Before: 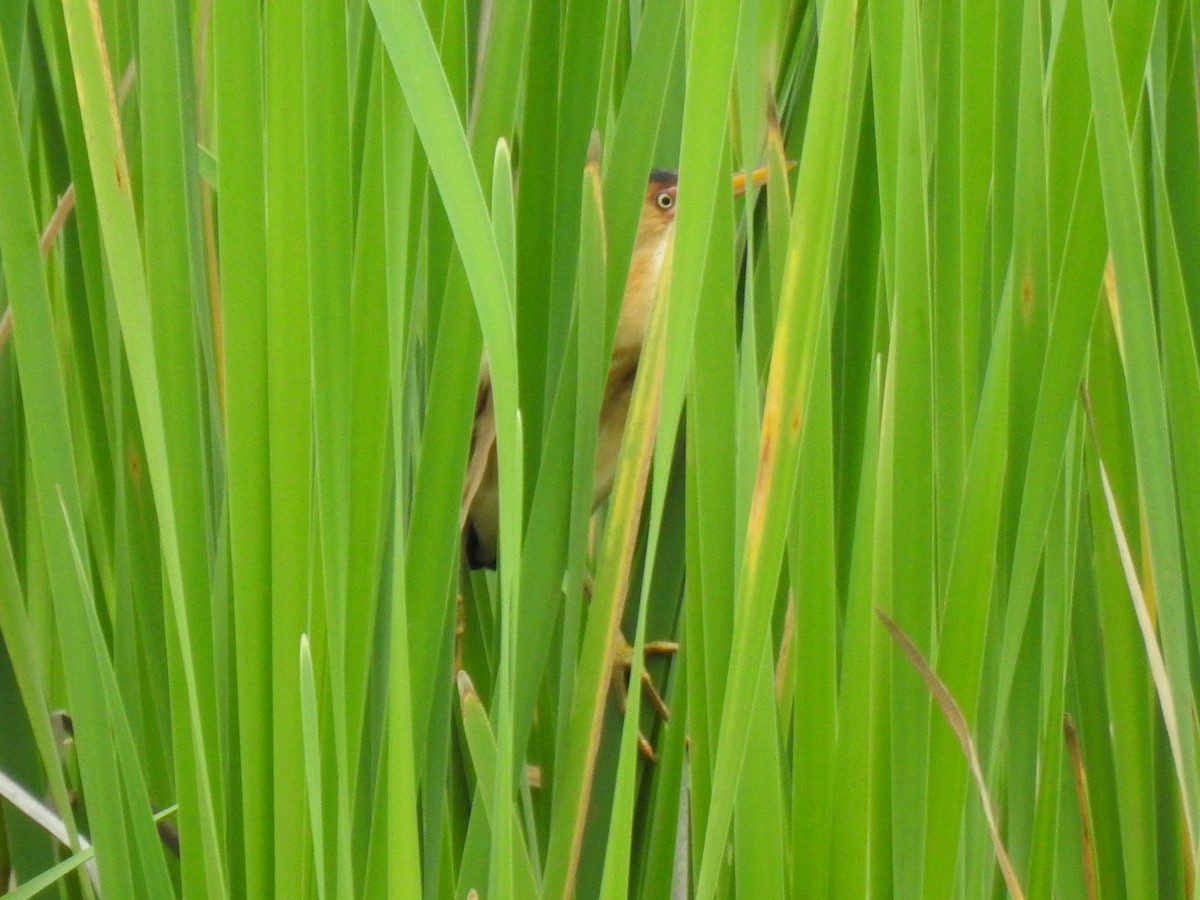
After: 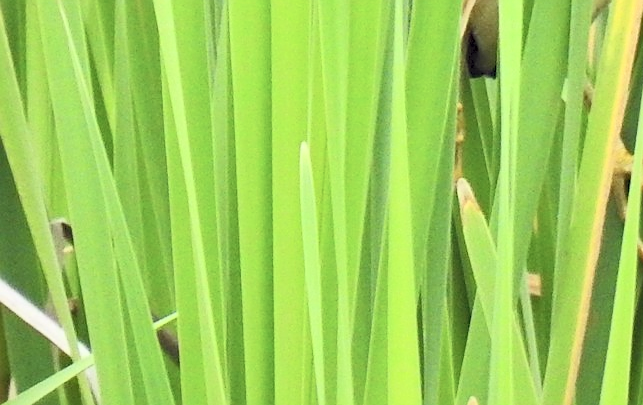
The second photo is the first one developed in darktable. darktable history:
crop and rotate: top 54.739%, right 46.401%, bottom 0.15%
sharpen: on, module defaults
haze removal: compatibility mode true, adaptive false
contrast brightness saturation: contrast 0.373, brightness 0.532
